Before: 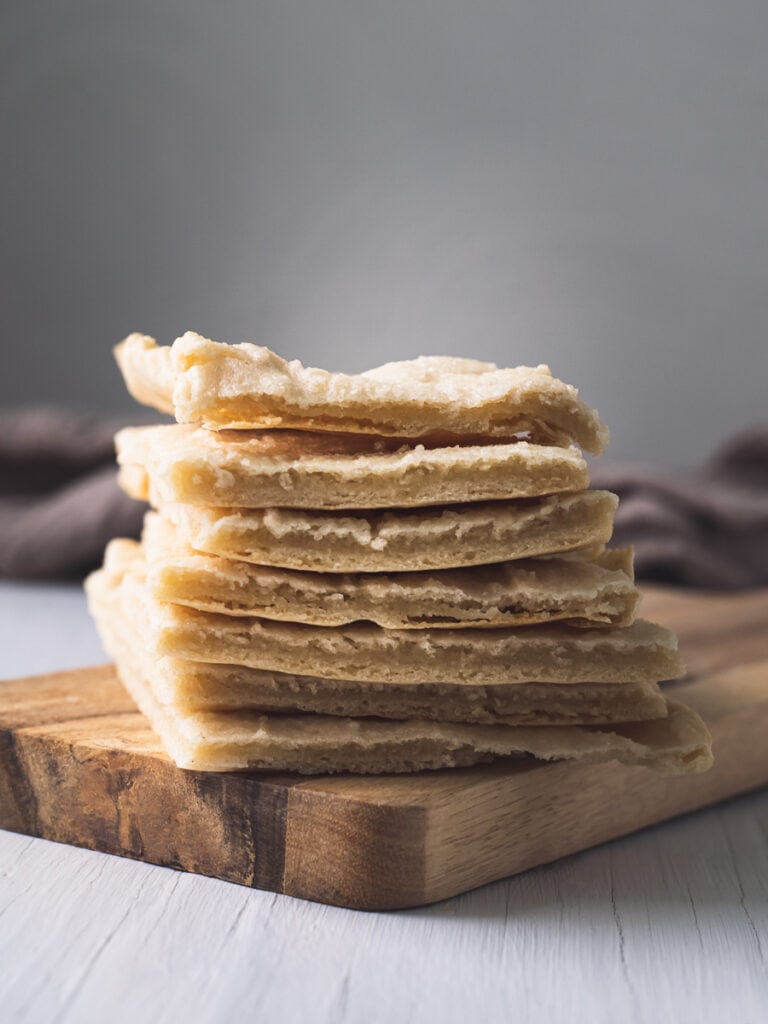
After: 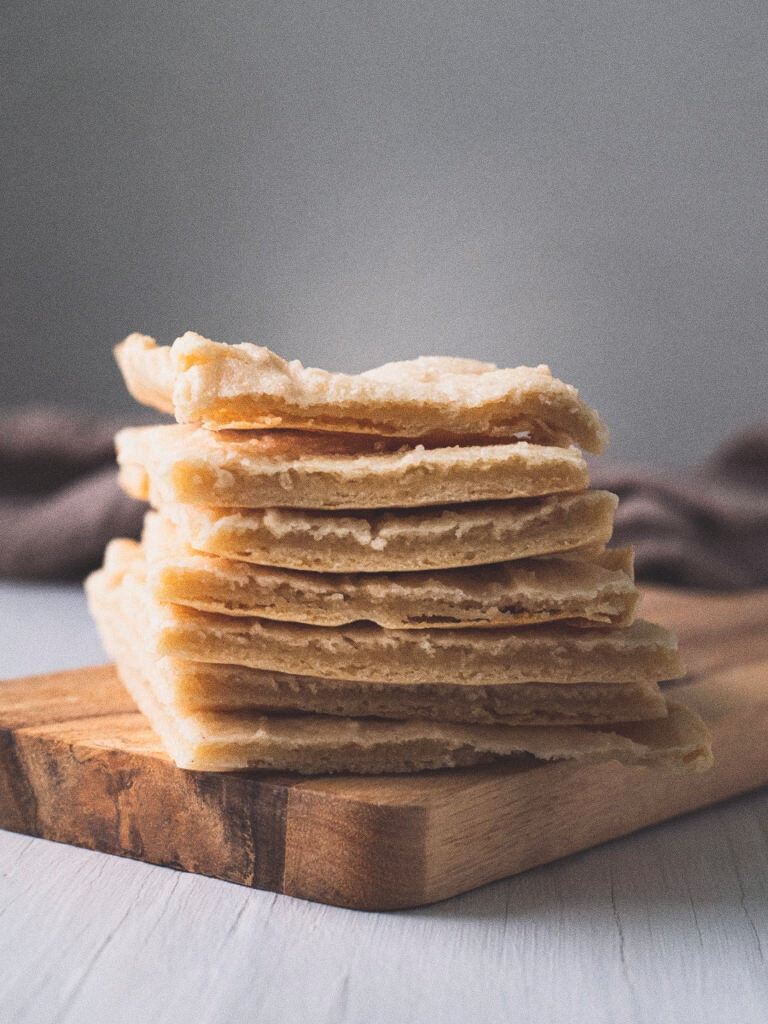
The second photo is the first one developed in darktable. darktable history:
grain: coarseness 3.21 ISO
exposure: black level correction -0.015, exposure -0.125 EV, compensate highlight preservation false
